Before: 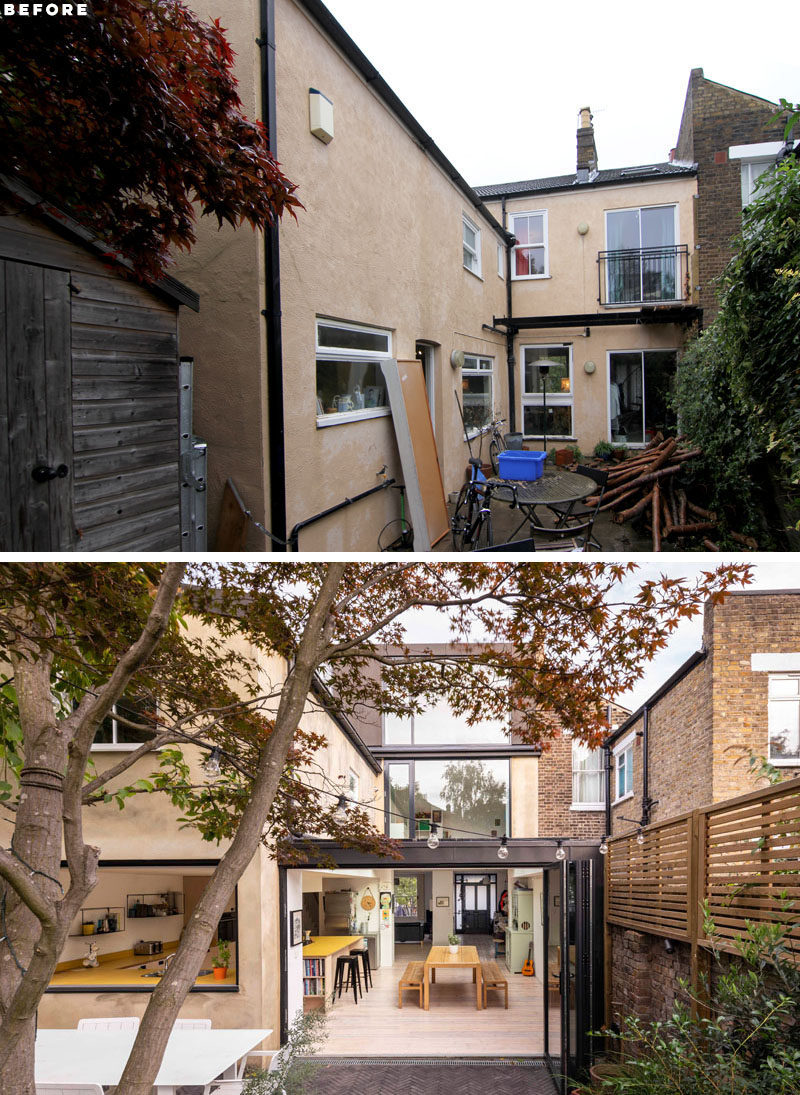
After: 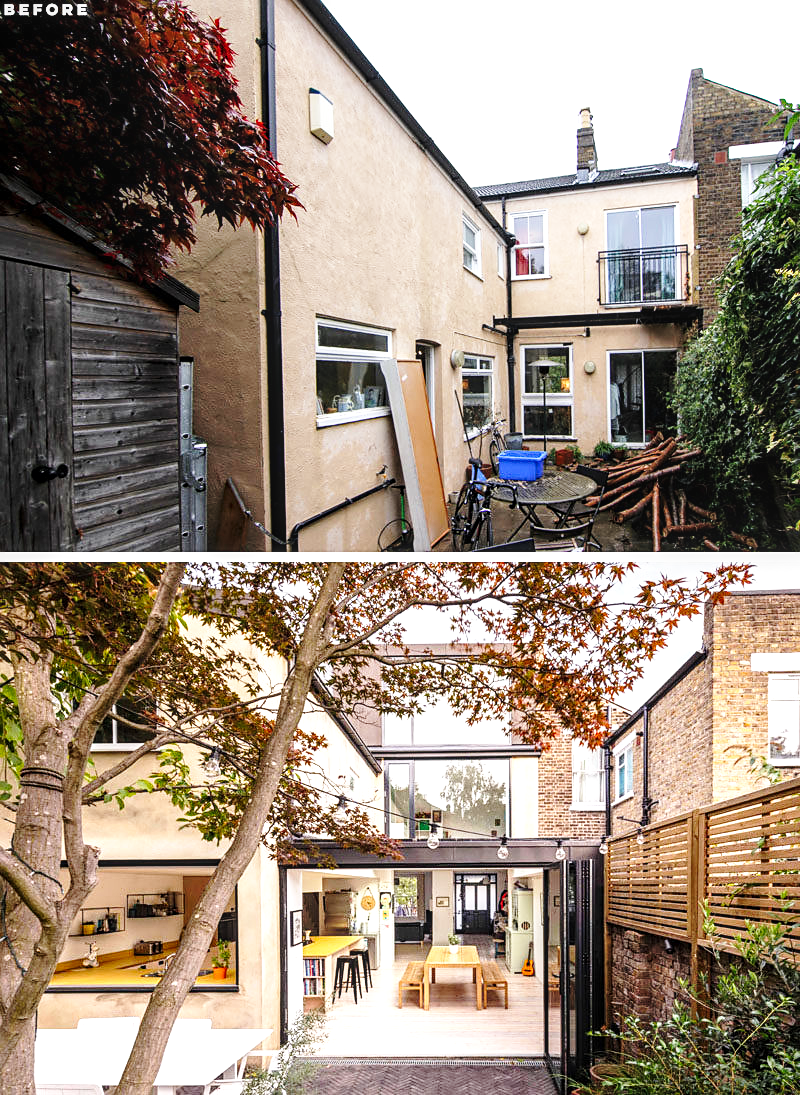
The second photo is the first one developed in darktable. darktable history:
levels: white 99.92%, levels [0, 0.476, 0.951]
base curve: curves: ch0 [(0, 0) (0.028, 0.03) (0.121, 0.232) (0.46, 0.748) (0.859, 0.968) (1, 1)], preserve colors none
sharpen: radius 1.864, amount 0.394, threshold 1.539
local contrast: on, module defaults
